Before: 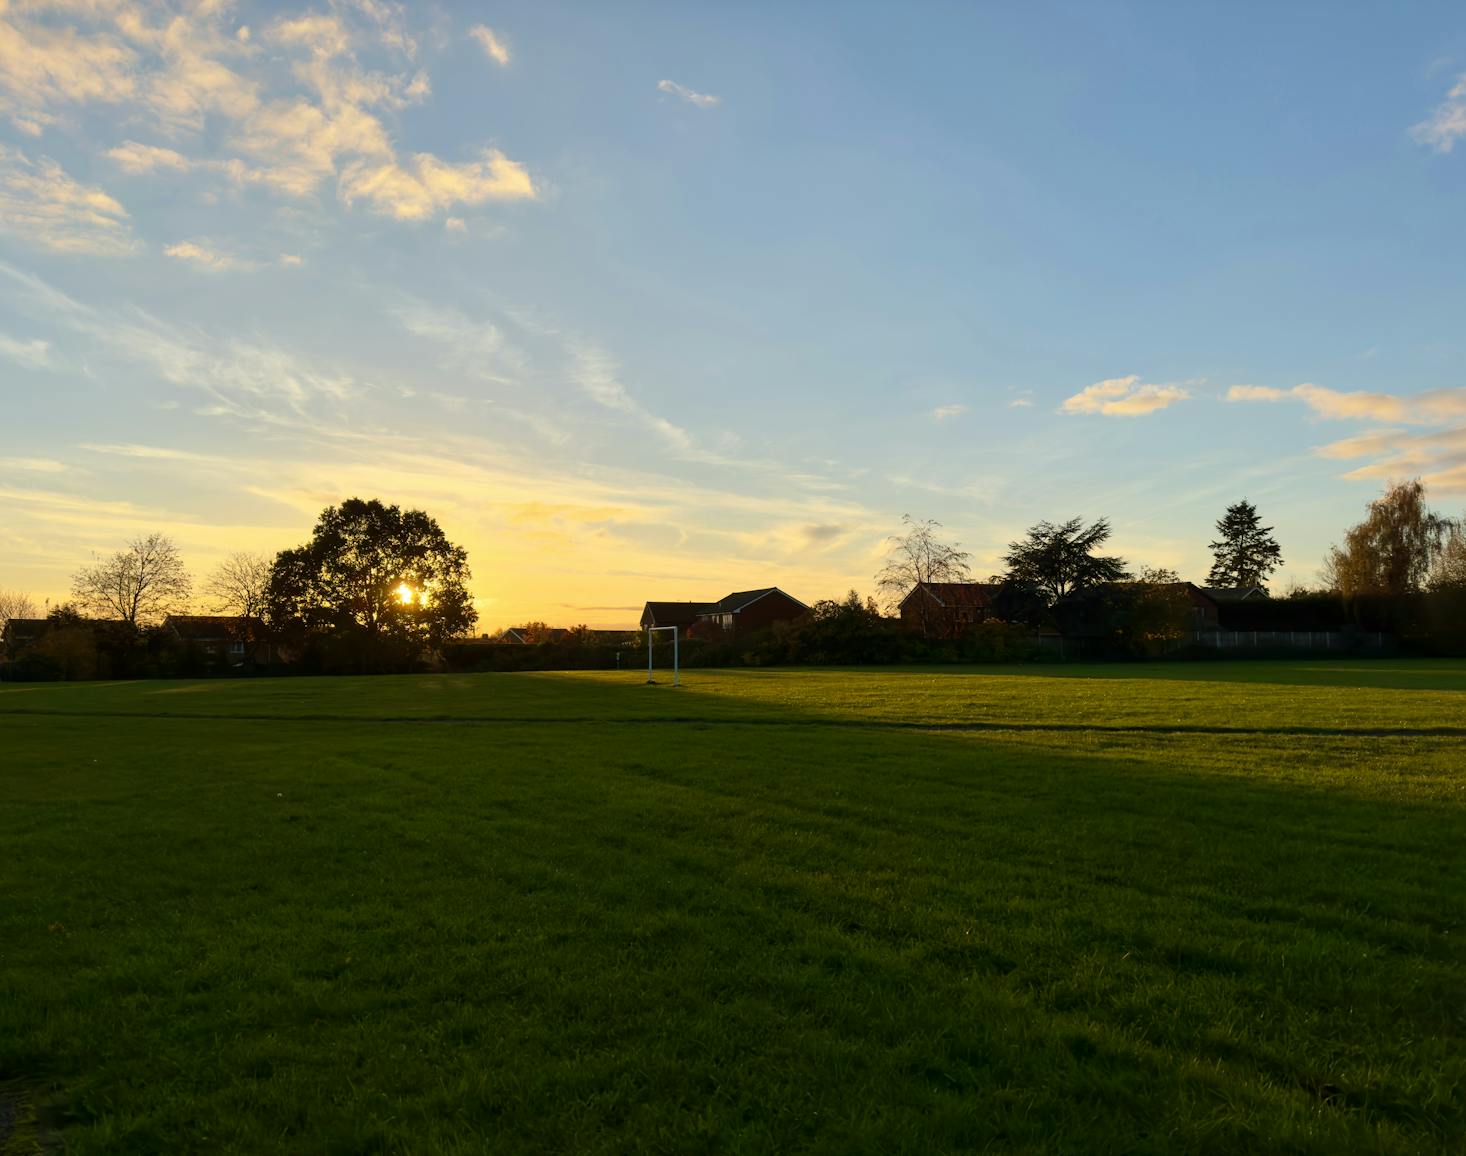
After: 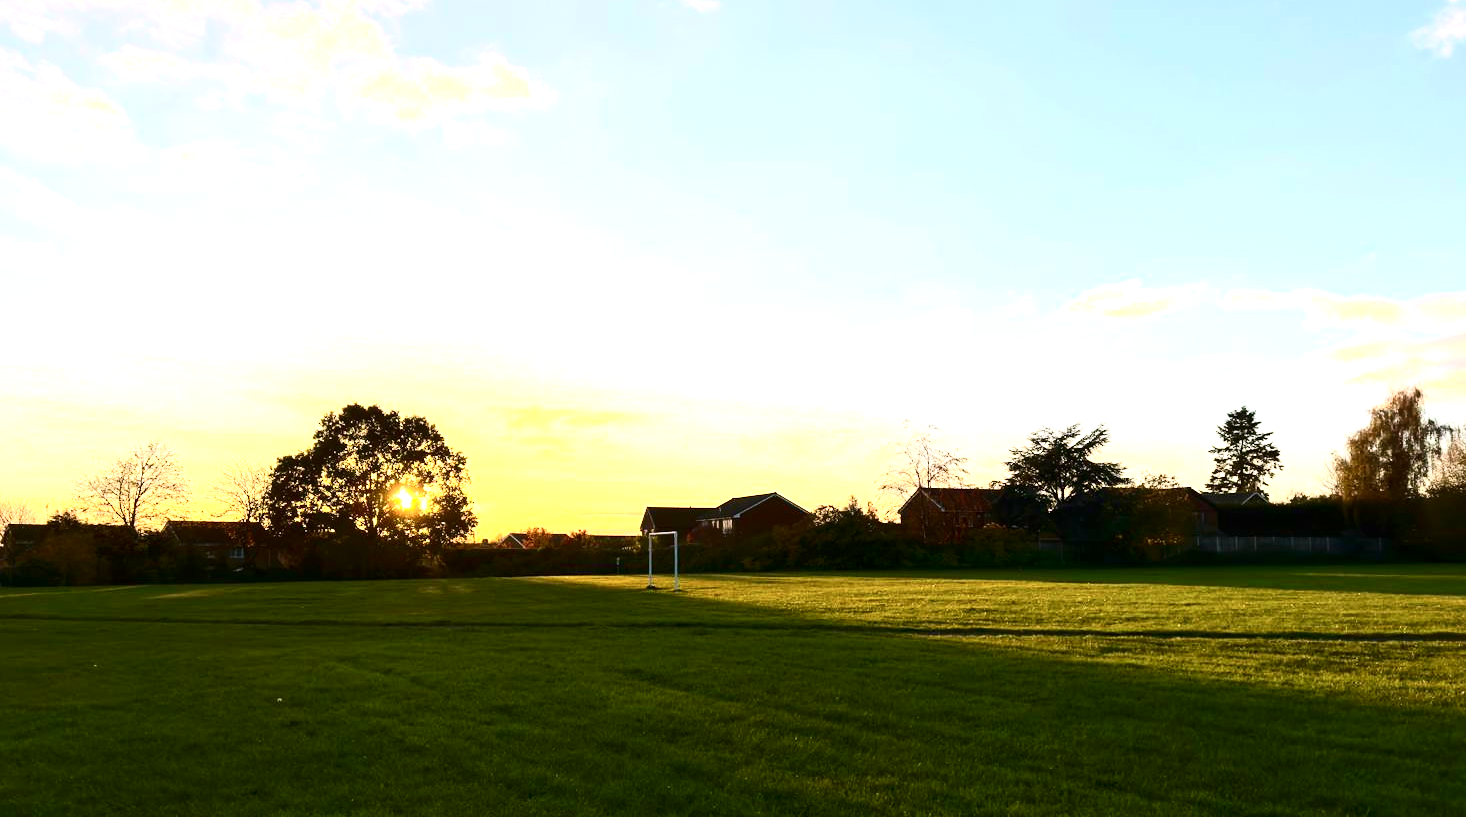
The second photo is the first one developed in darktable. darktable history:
white balance: red 1.05, blue 1.072
contrast brightness saturation: contrast 0.28
crop and rotate: top 8.293%, bottom 20.996%
exposure: black level correction 0, exposure 1.2 EV, compensate exposure bias true, compensate highlight preservation false
